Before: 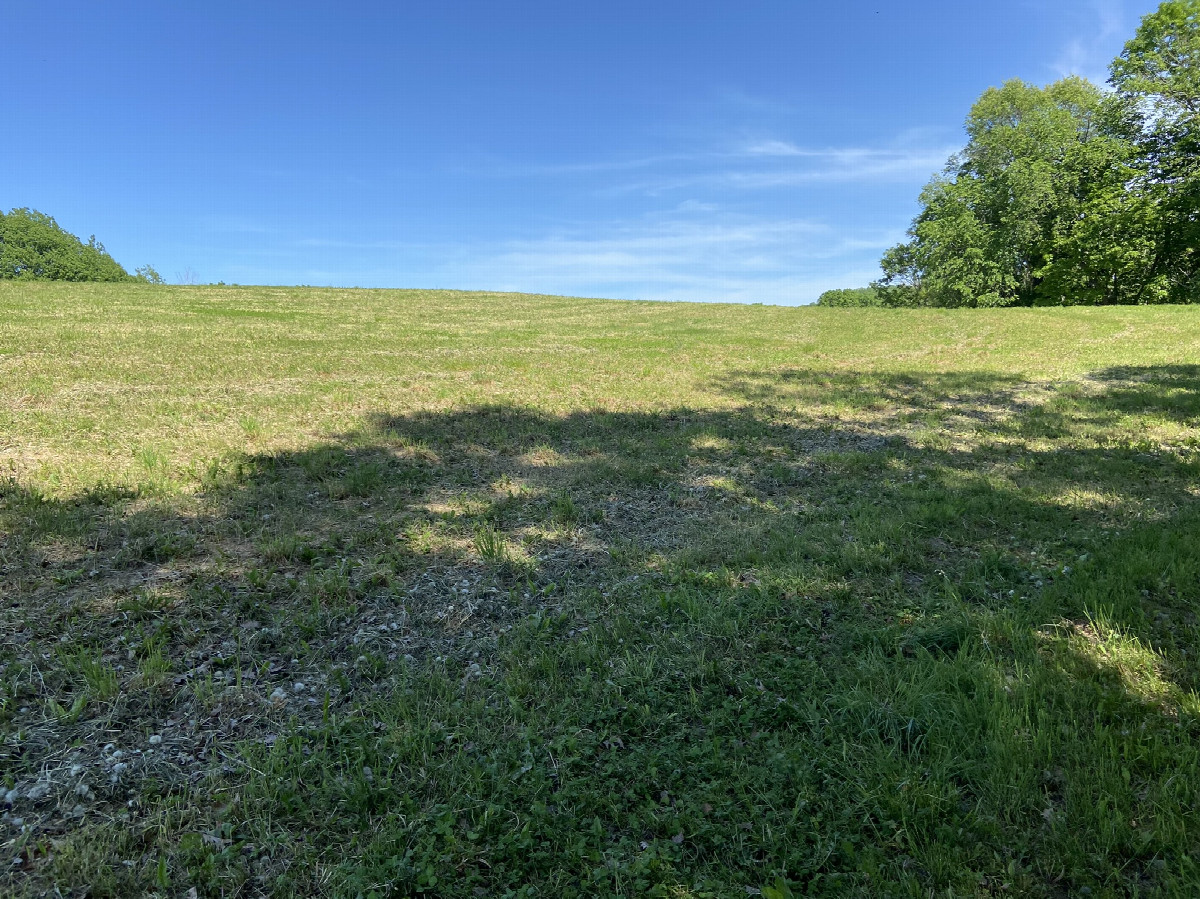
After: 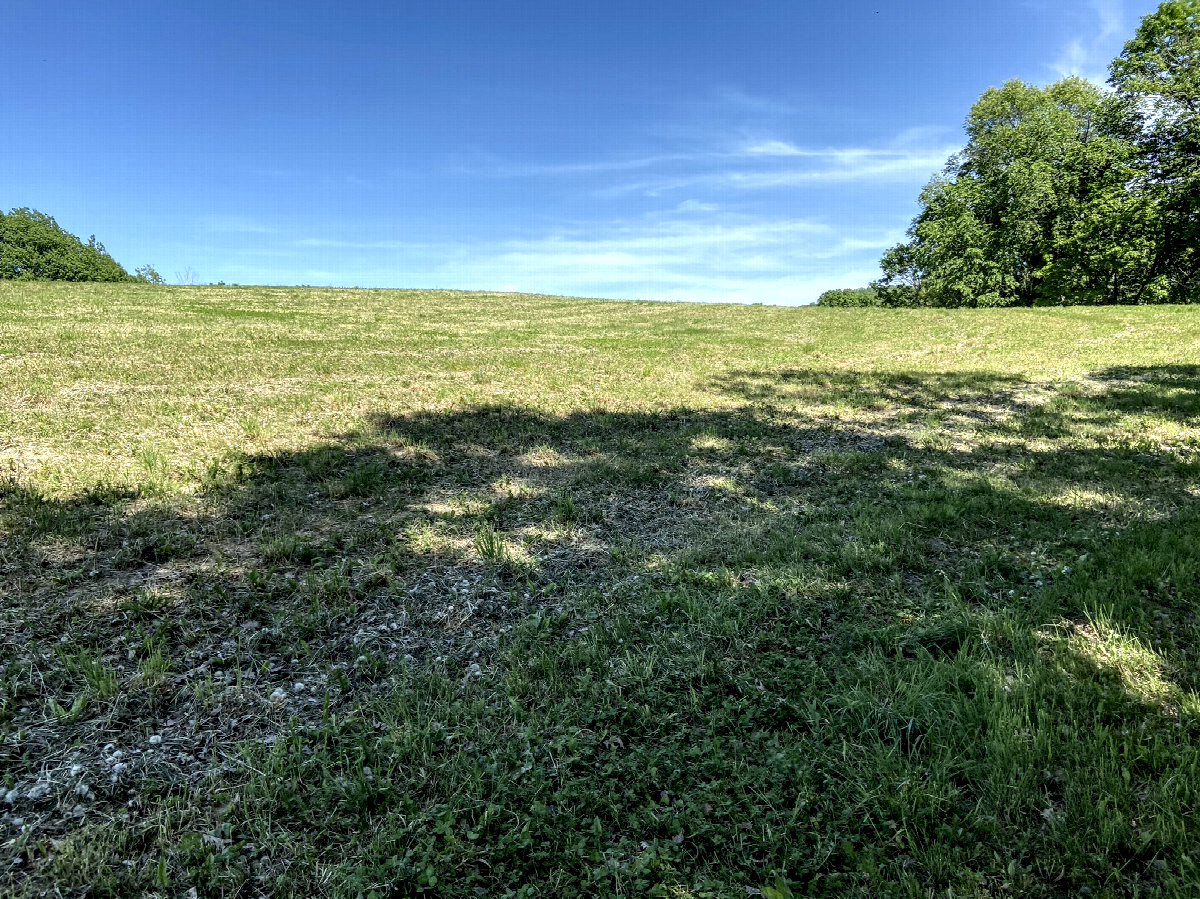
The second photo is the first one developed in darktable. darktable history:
local contrast: highlights 19%, detail 188%
